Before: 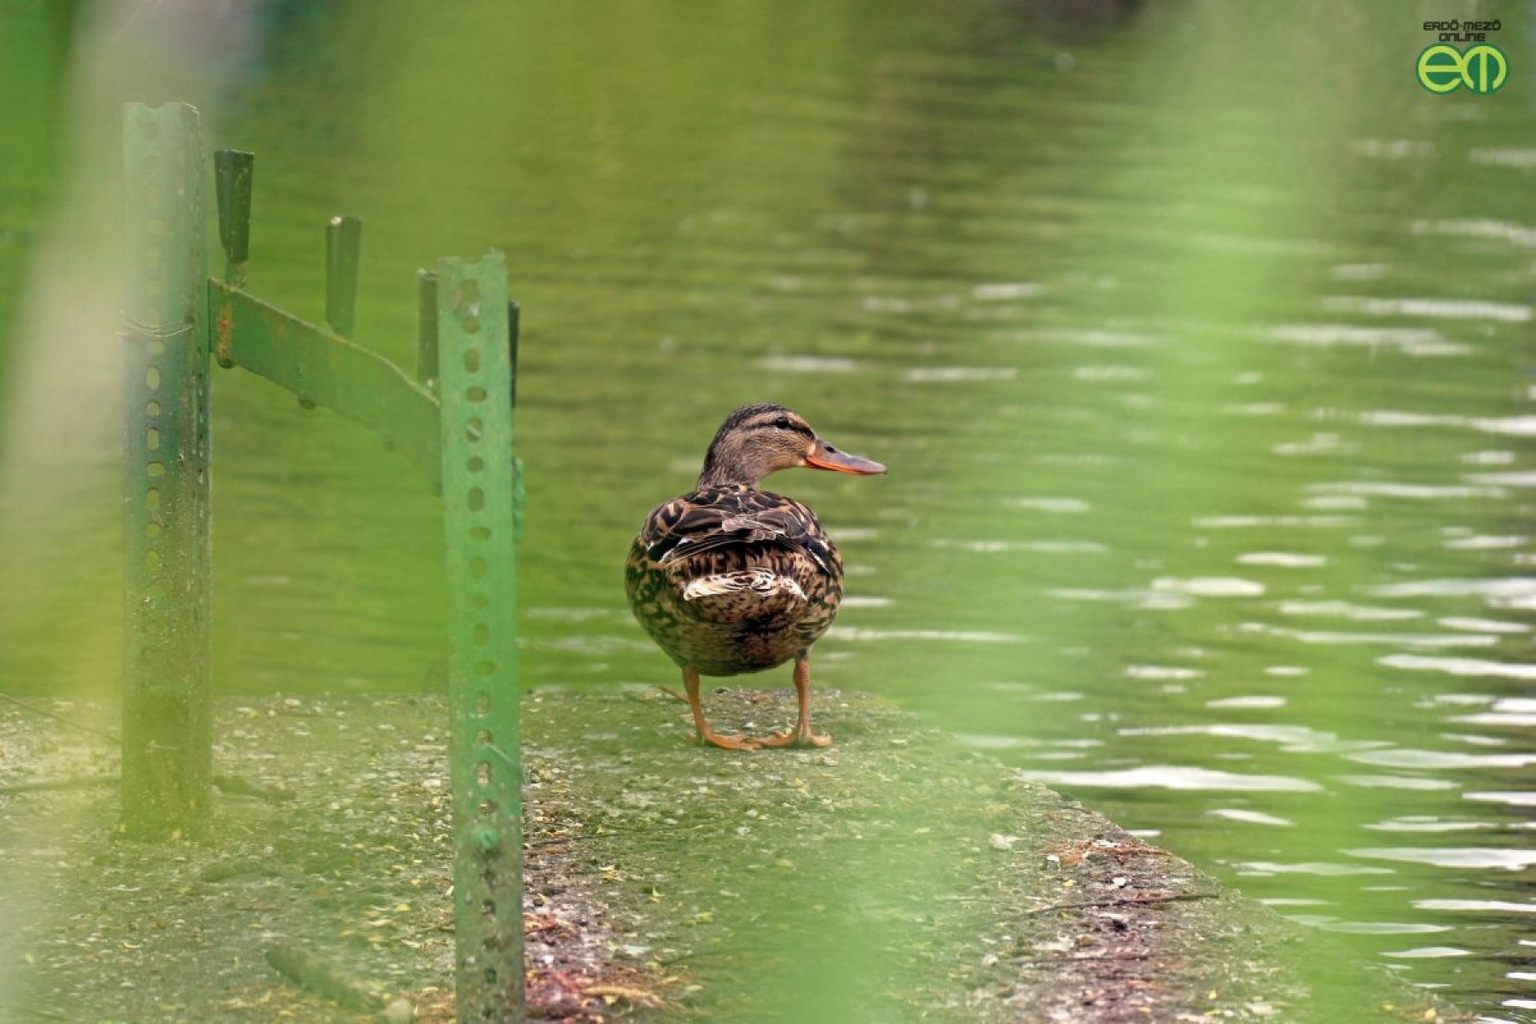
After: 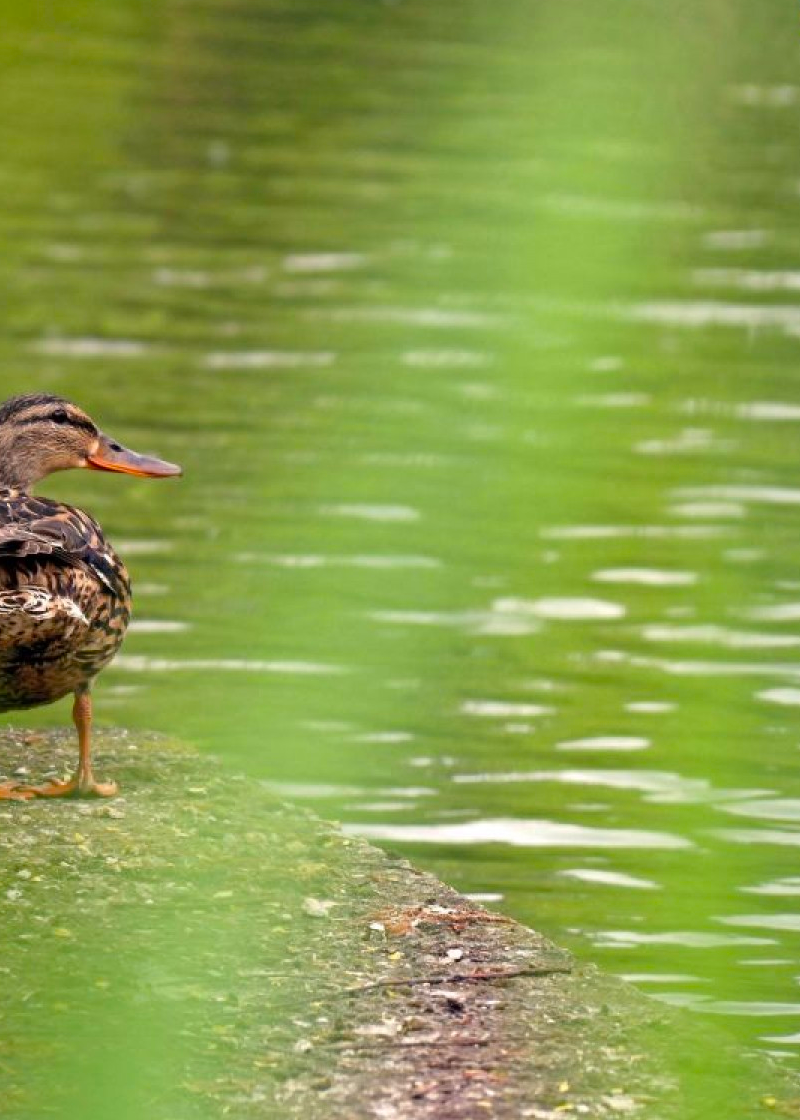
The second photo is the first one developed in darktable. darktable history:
color balance: output saturation 120%
crop: left 47.628%, top 6.643%, right 7.874%
